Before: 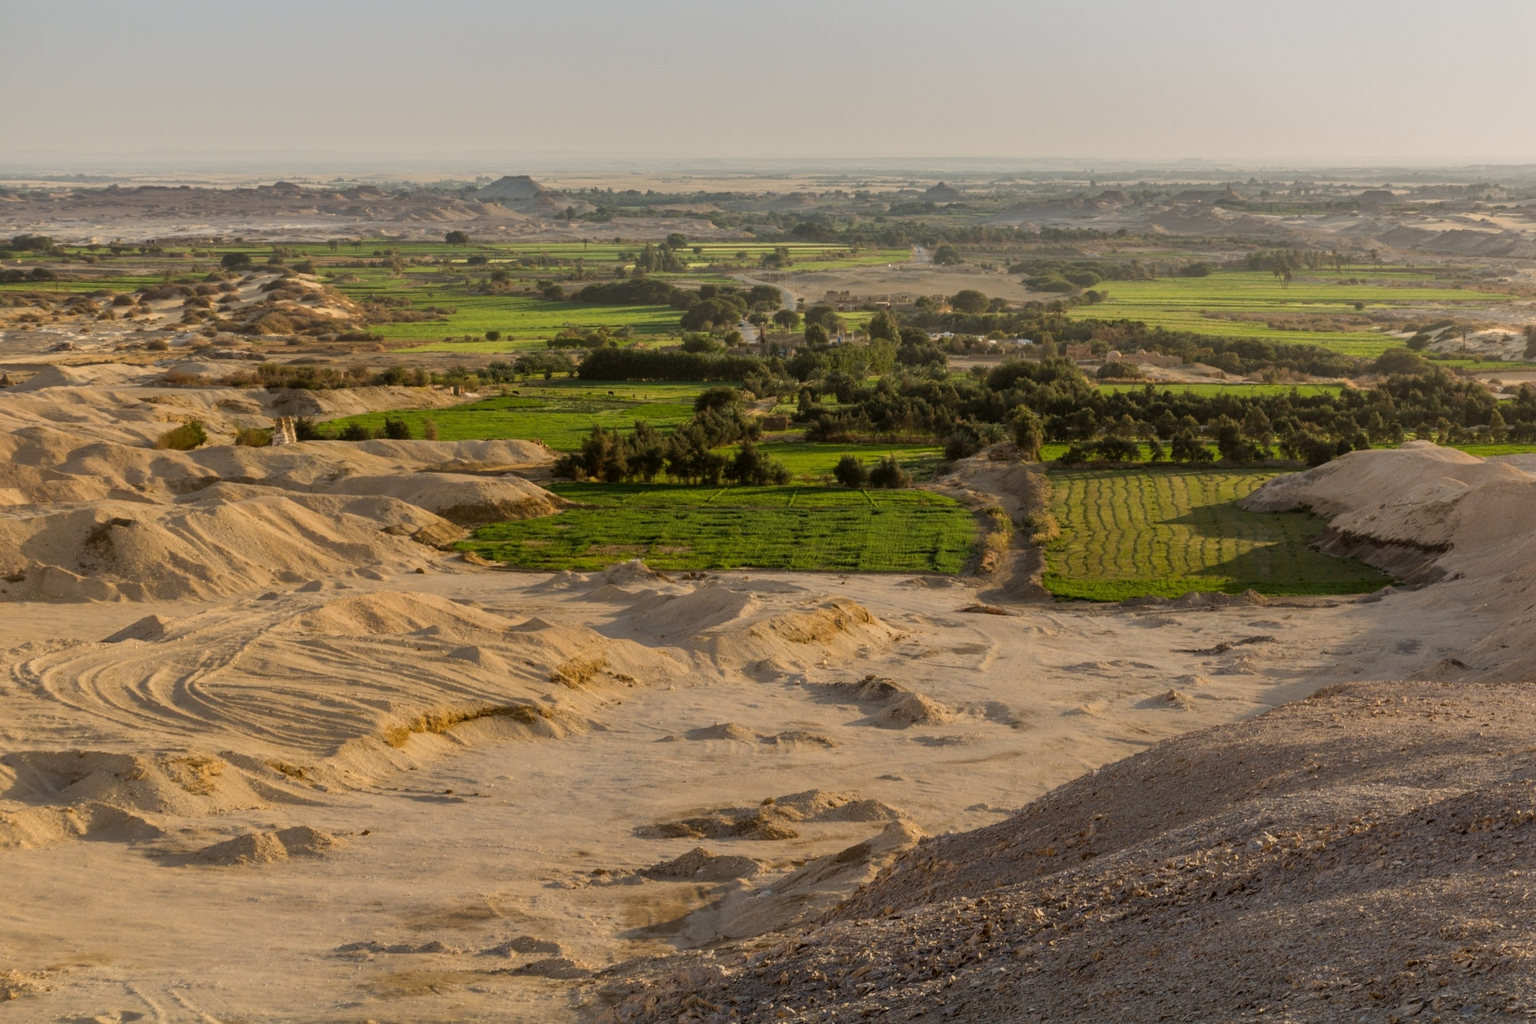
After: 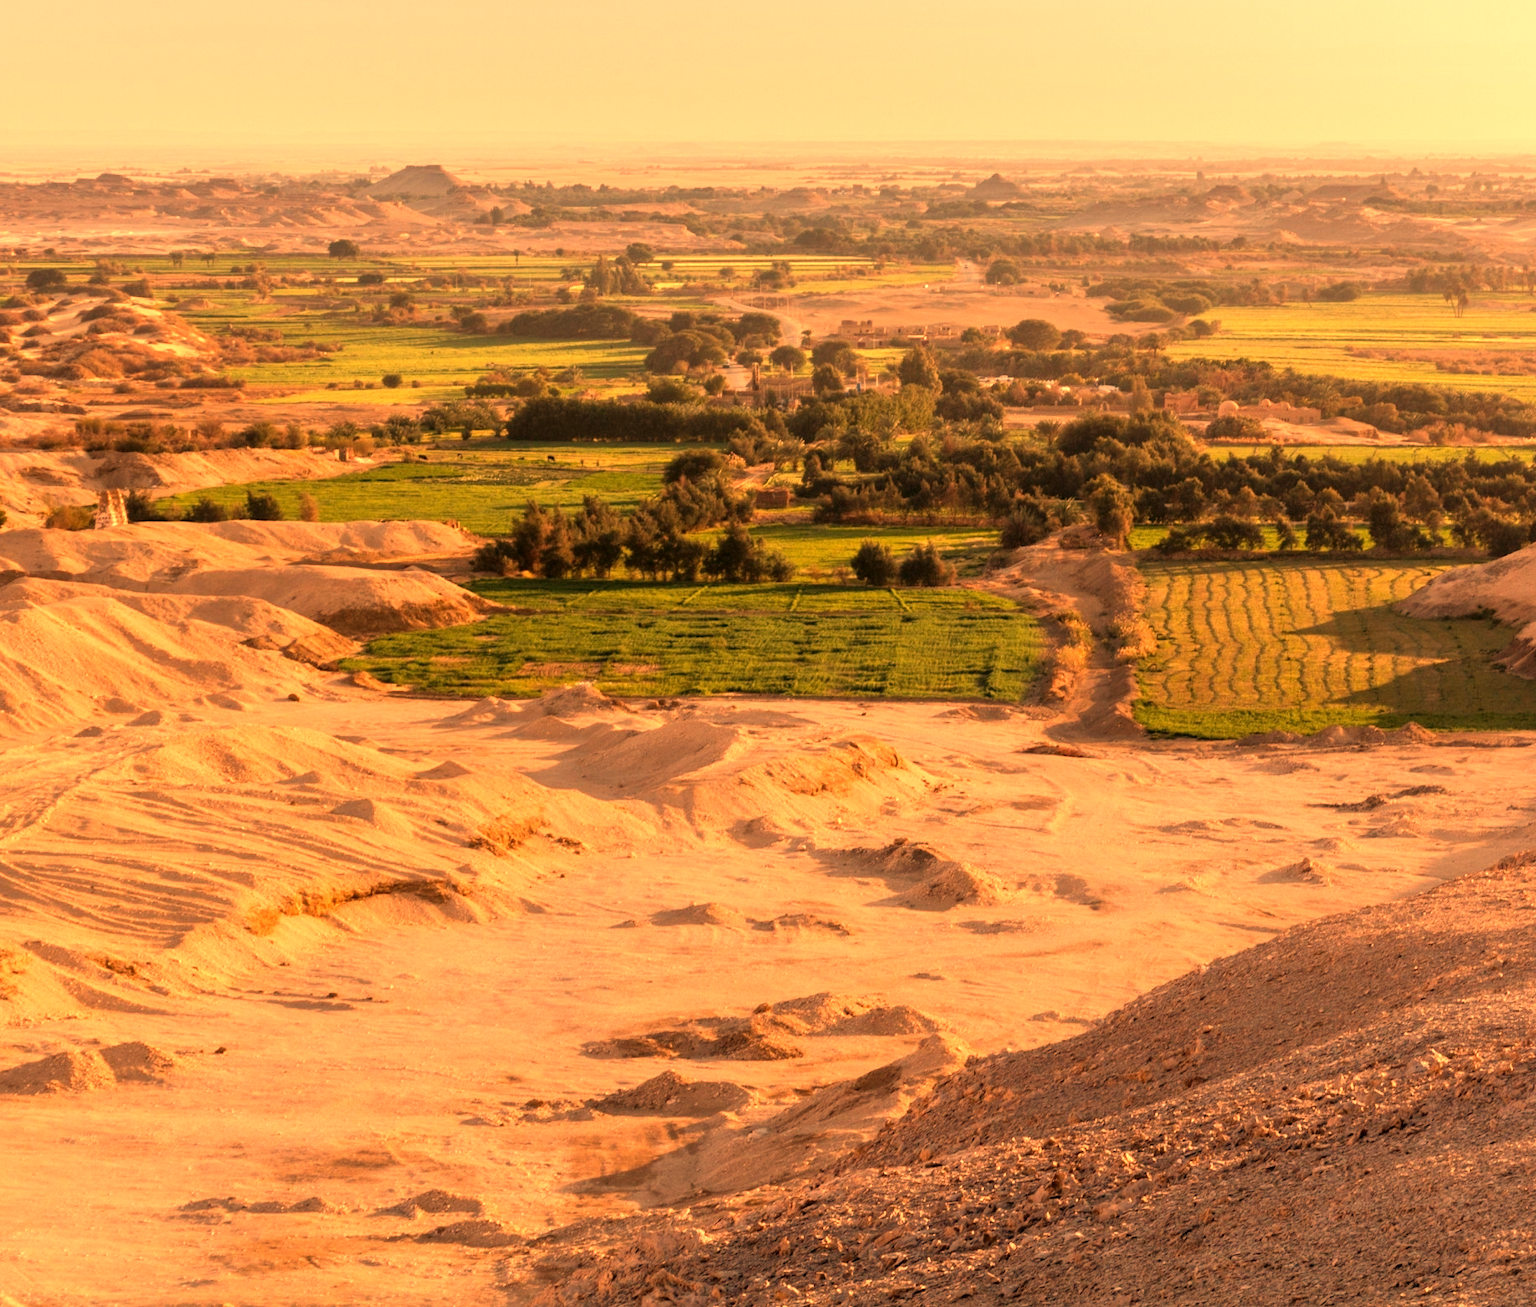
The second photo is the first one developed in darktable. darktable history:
exposure: exposure 0.6 EV, compensate highlight preservation false
crop and rotate: left 13.15%, top 5.251%, right 12.609%
white balance: red 1.467, blue 0.684
